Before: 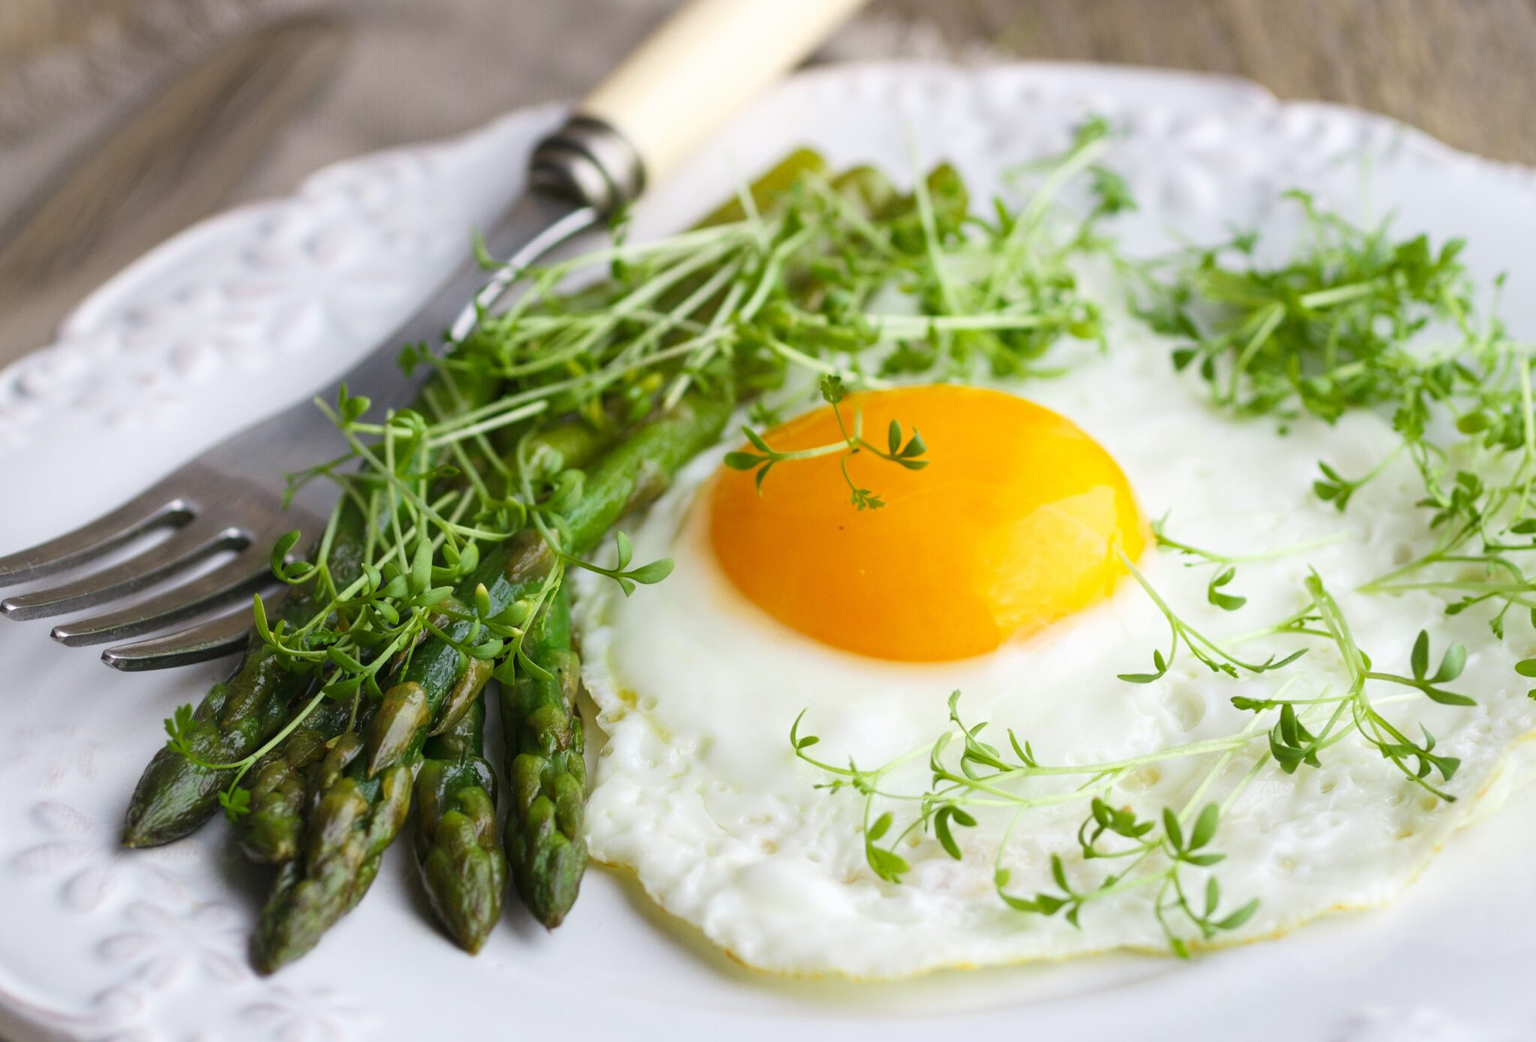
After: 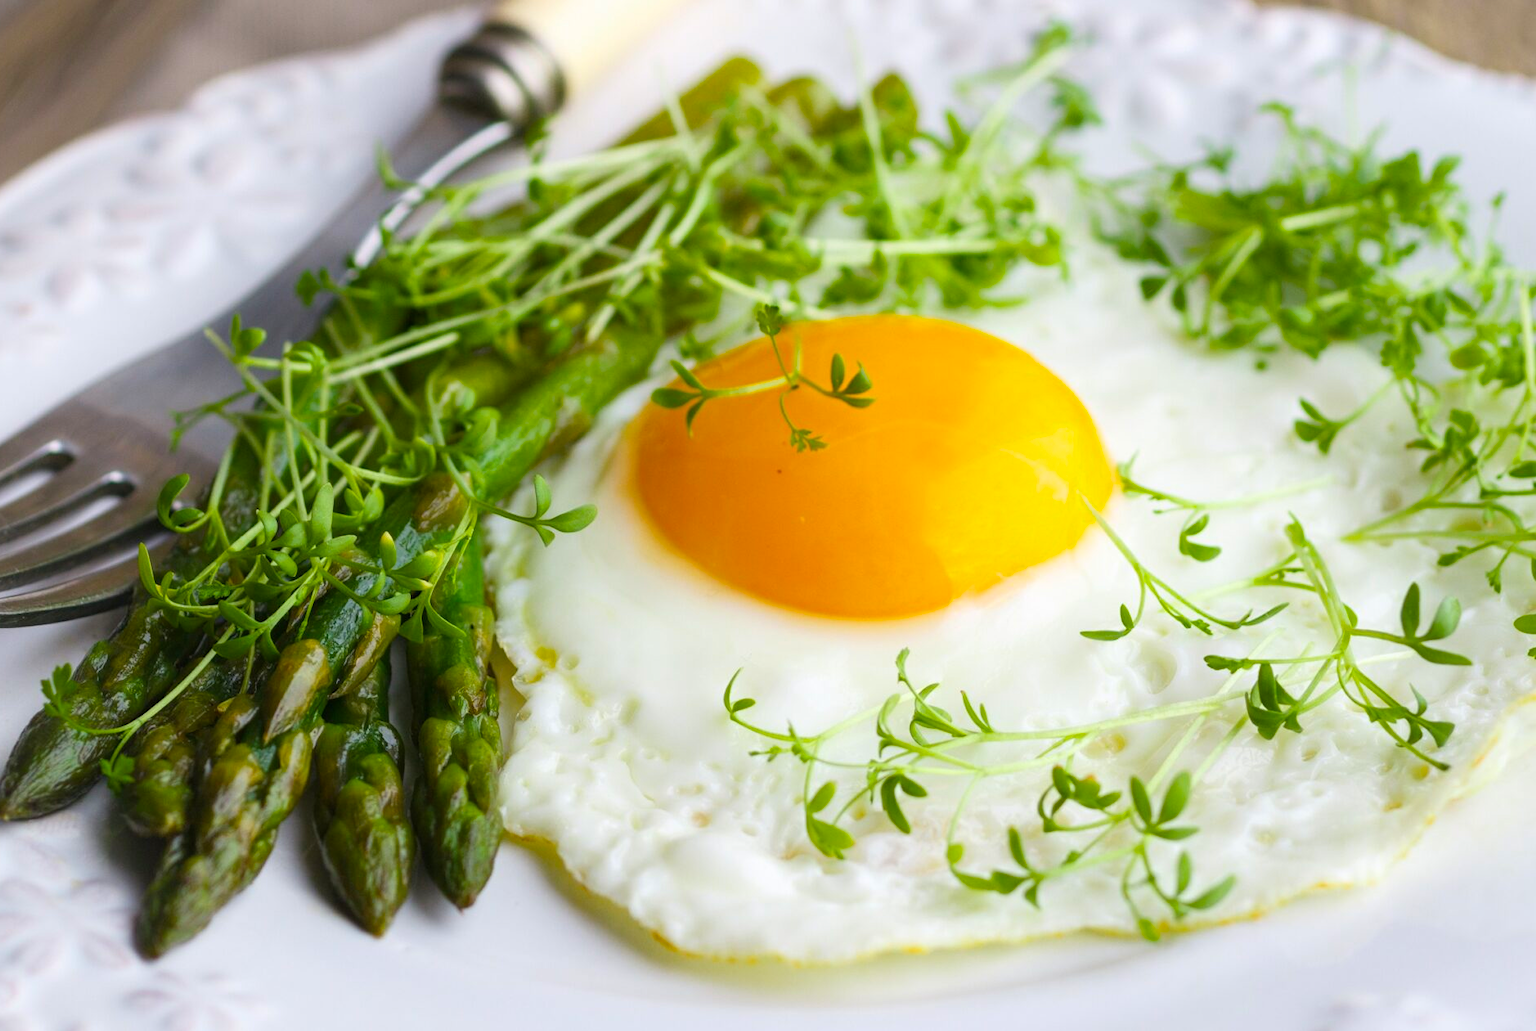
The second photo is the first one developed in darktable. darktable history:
crop and rotate: left 8.262%, top 9.226%
color balance rgb: perceptual saturation grading › global saturation 20%, global vibrance 20%
